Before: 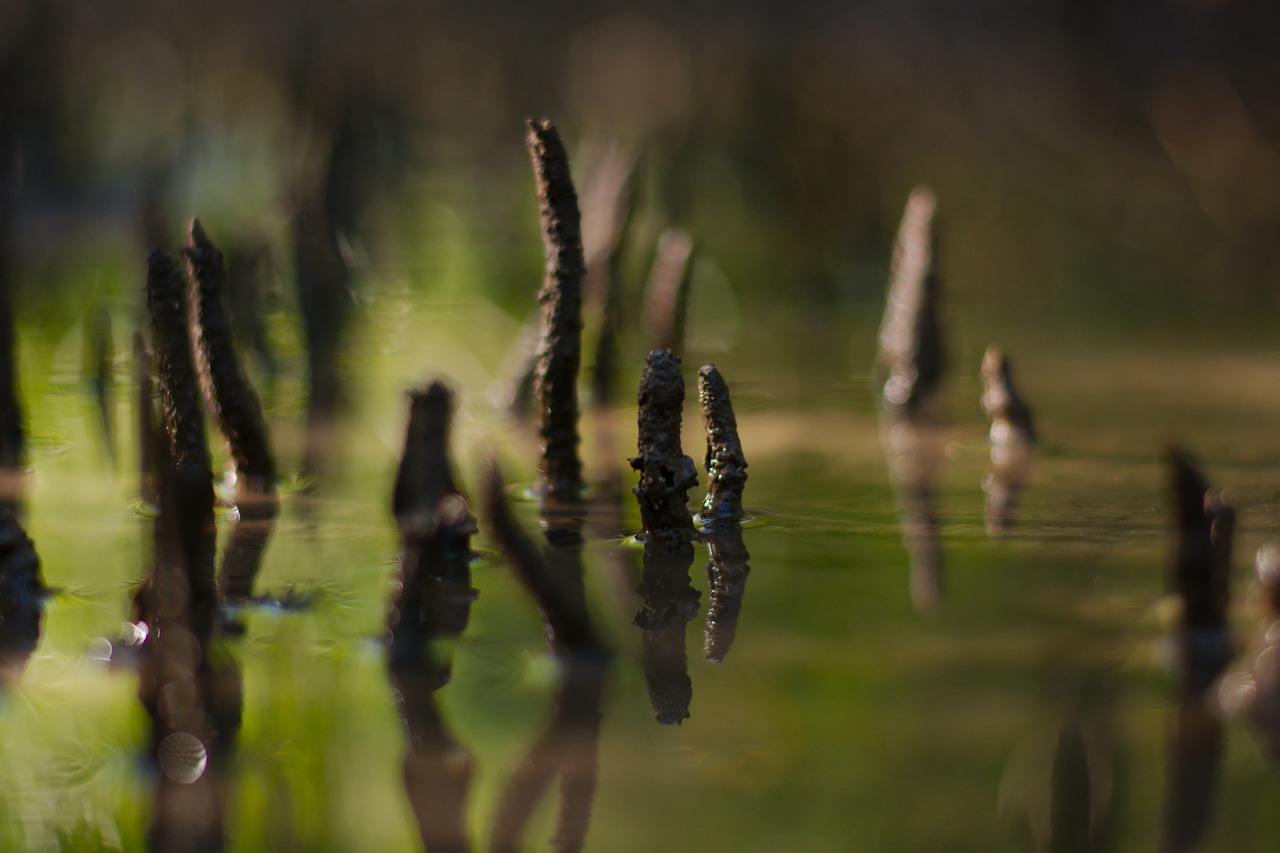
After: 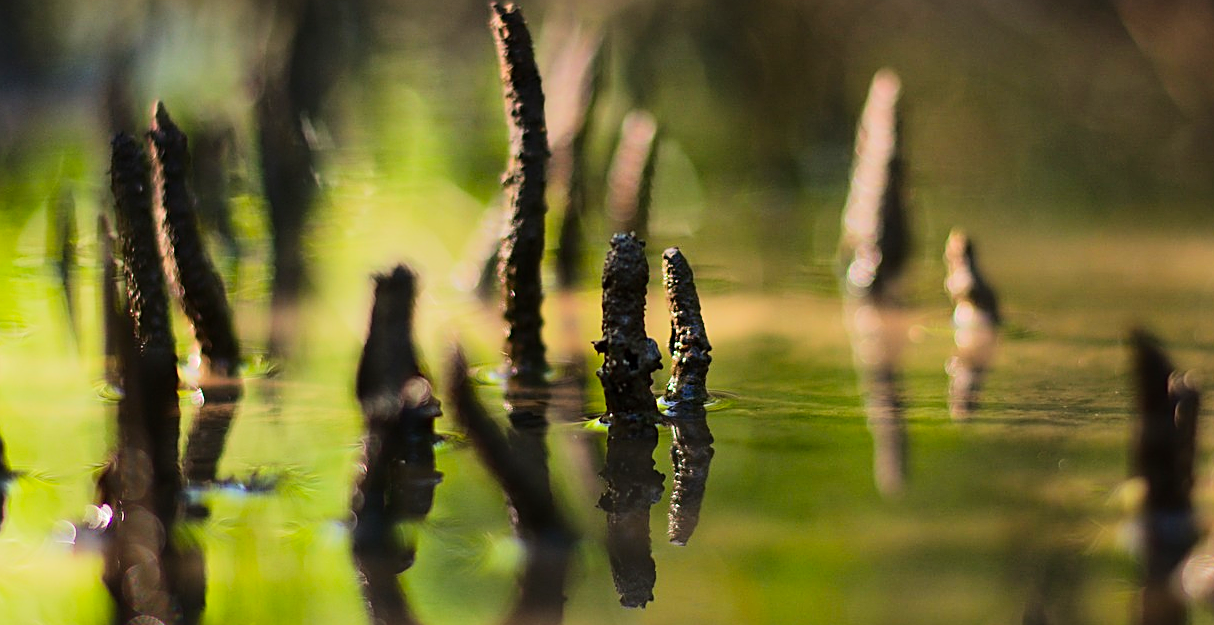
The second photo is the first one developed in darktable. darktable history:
crop and rotate: left 2.859%, top 13.781%, right 2.244%, bottom 12.86%
tone equalizer: -7 EV 0.163 EV, -6 EV 0.584 EV, -5 EV 1.11 EV, -4 EV 1.31 EV, -3 EV 1.15 EV, -2 EV 0.6 EV, -1 EV 0.165 EV, edges refinement/feathering 500, mask exposure compensation -1.57 EV, preserve details no
contrast brightness saturation: saturation 0.177
sharpen: on, module defaults
